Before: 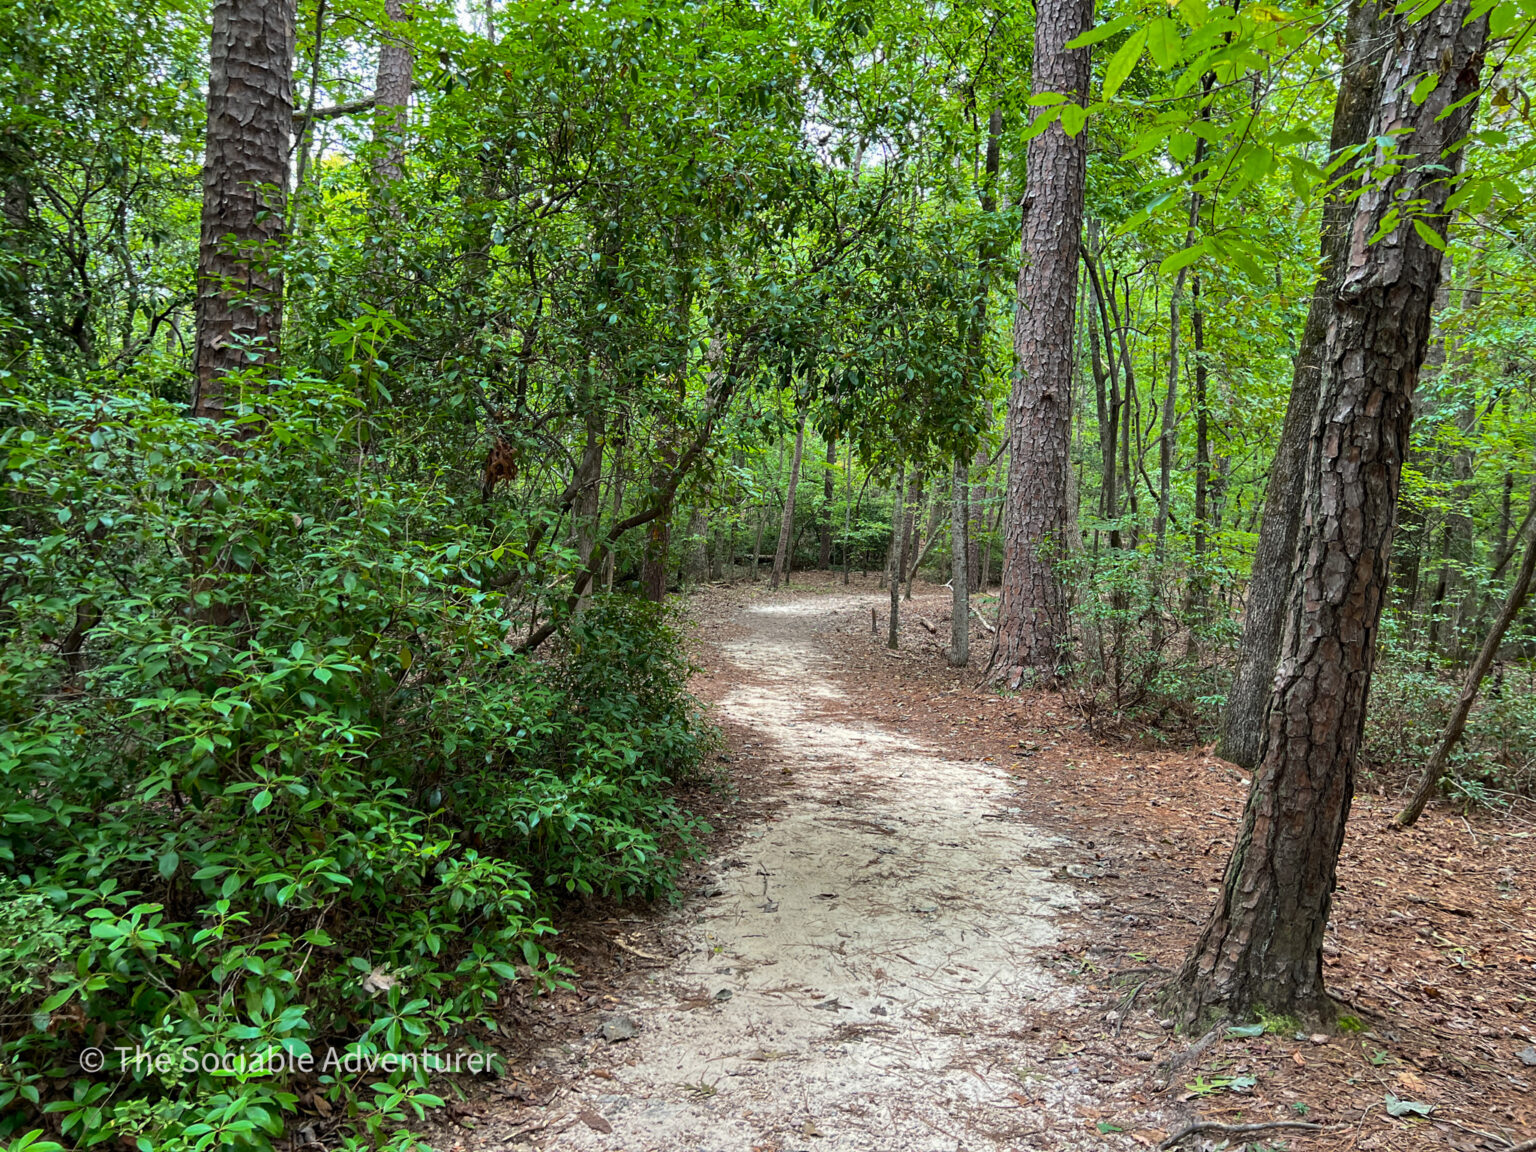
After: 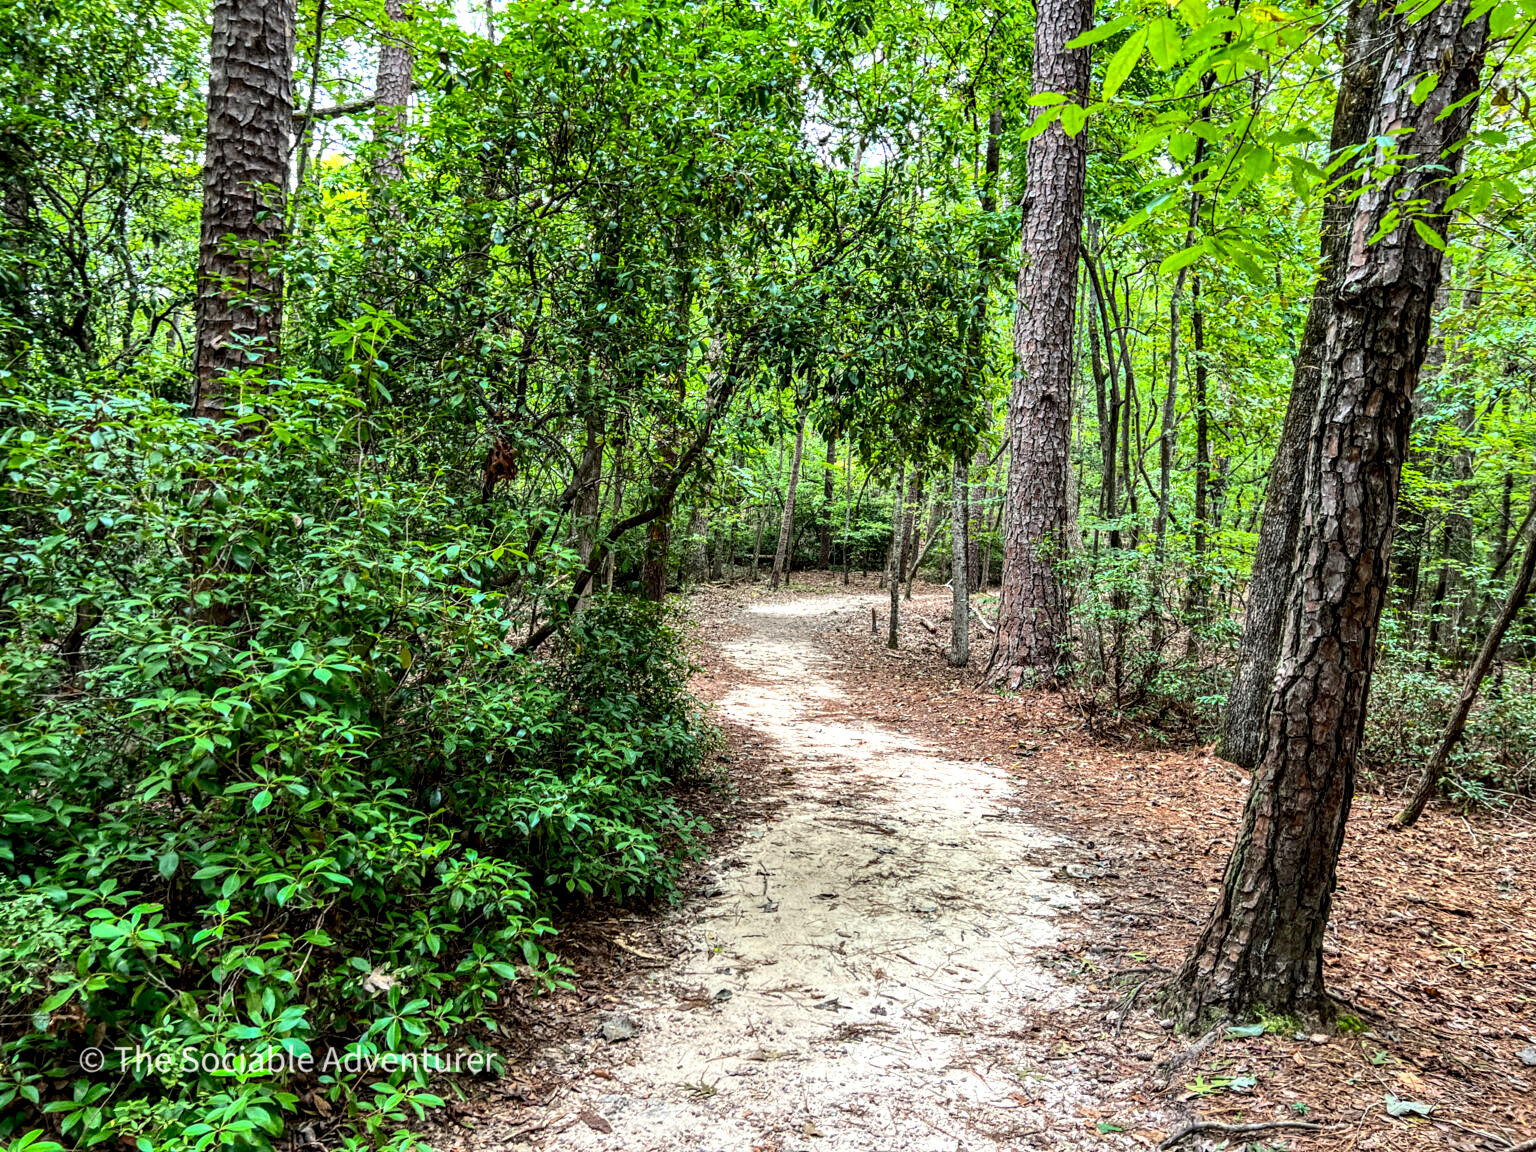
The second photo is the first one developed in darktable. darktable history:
contrast brightness saturation: contrast 0.2, brightness 0.16, saturation 0.22
local contrast: highlights 20%, shadows 70%, detail 170%
